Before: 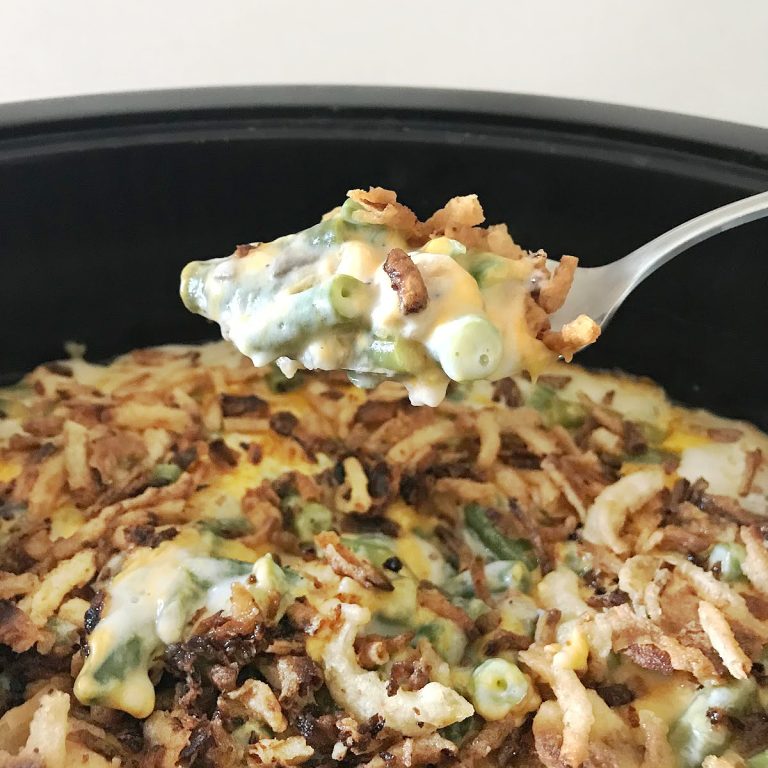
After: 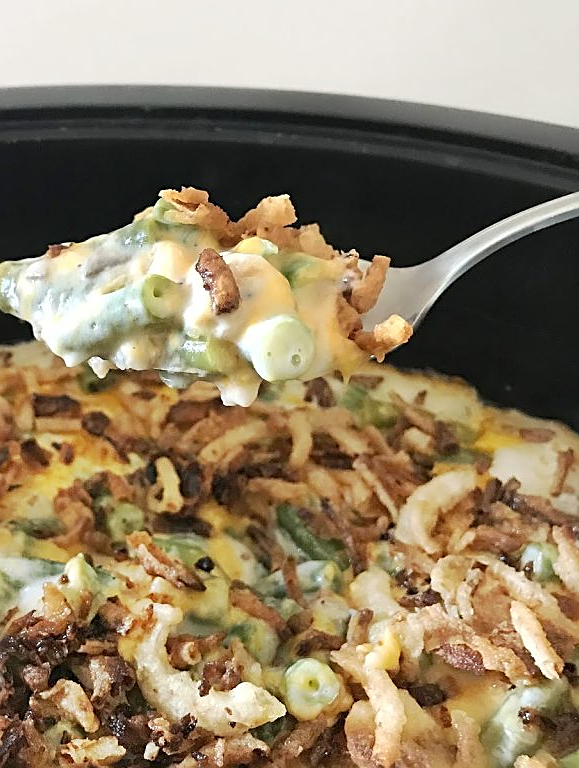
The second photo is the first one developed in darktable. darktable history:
crop and rotate: left 24.6%
sharpen: on, module defaults
